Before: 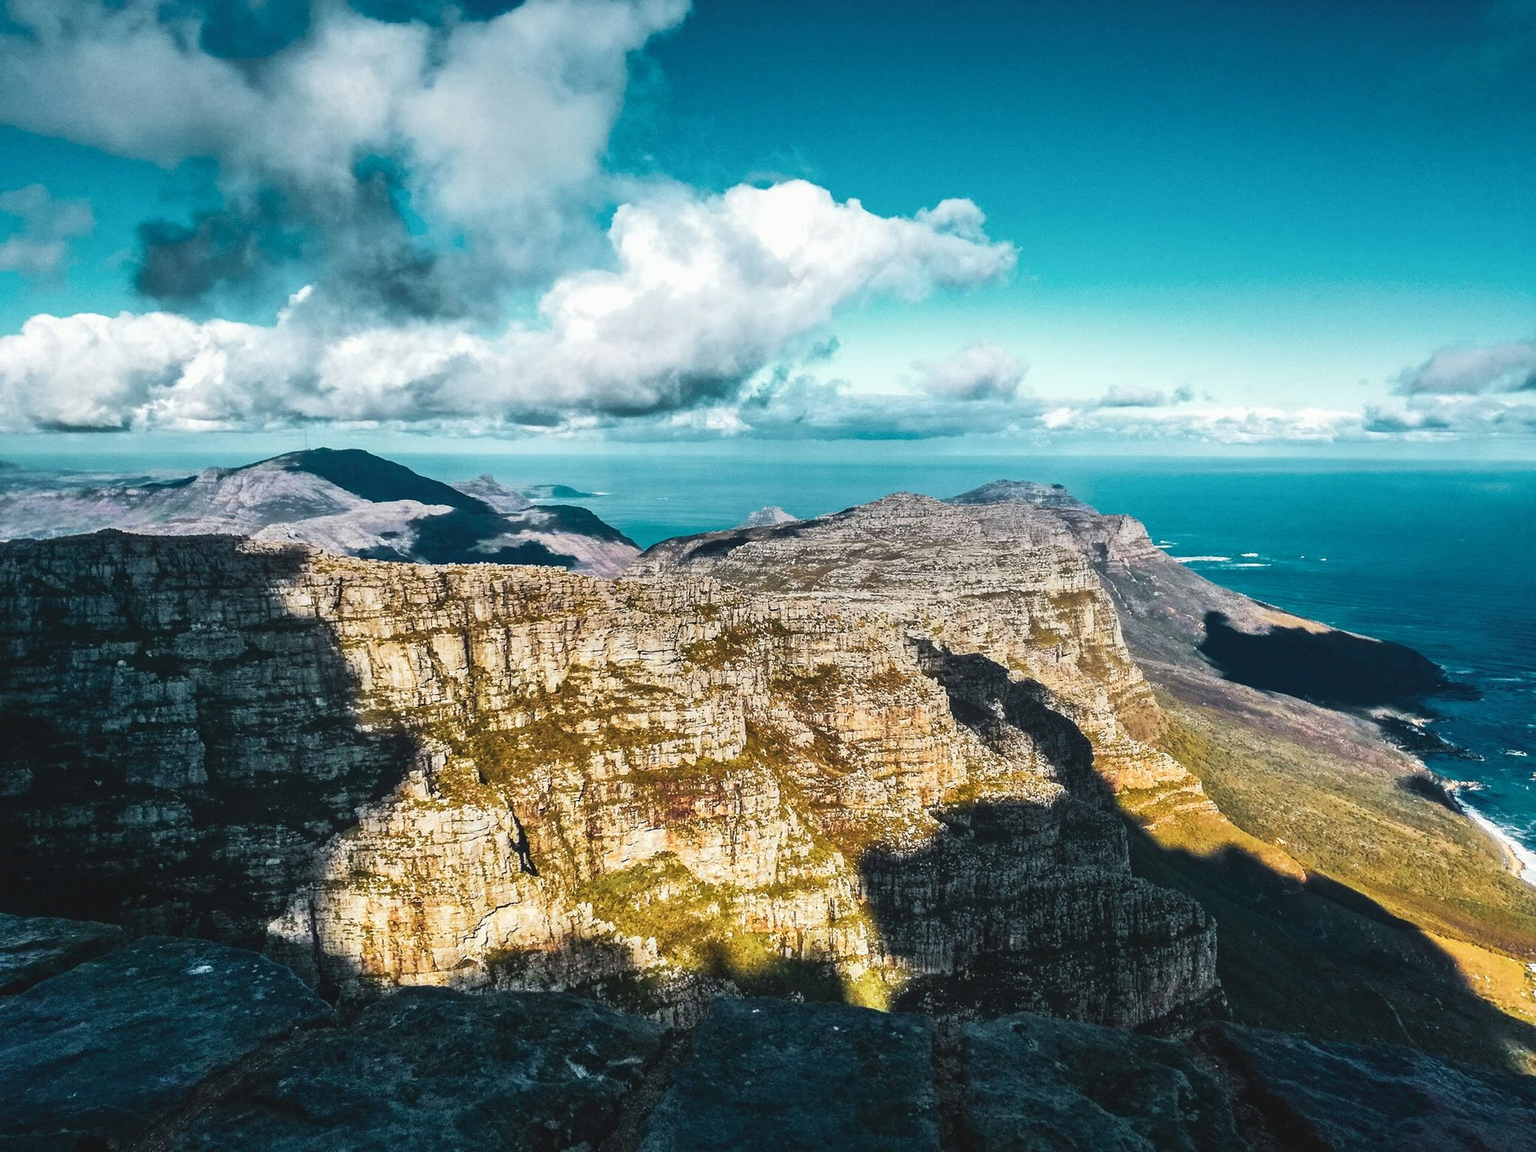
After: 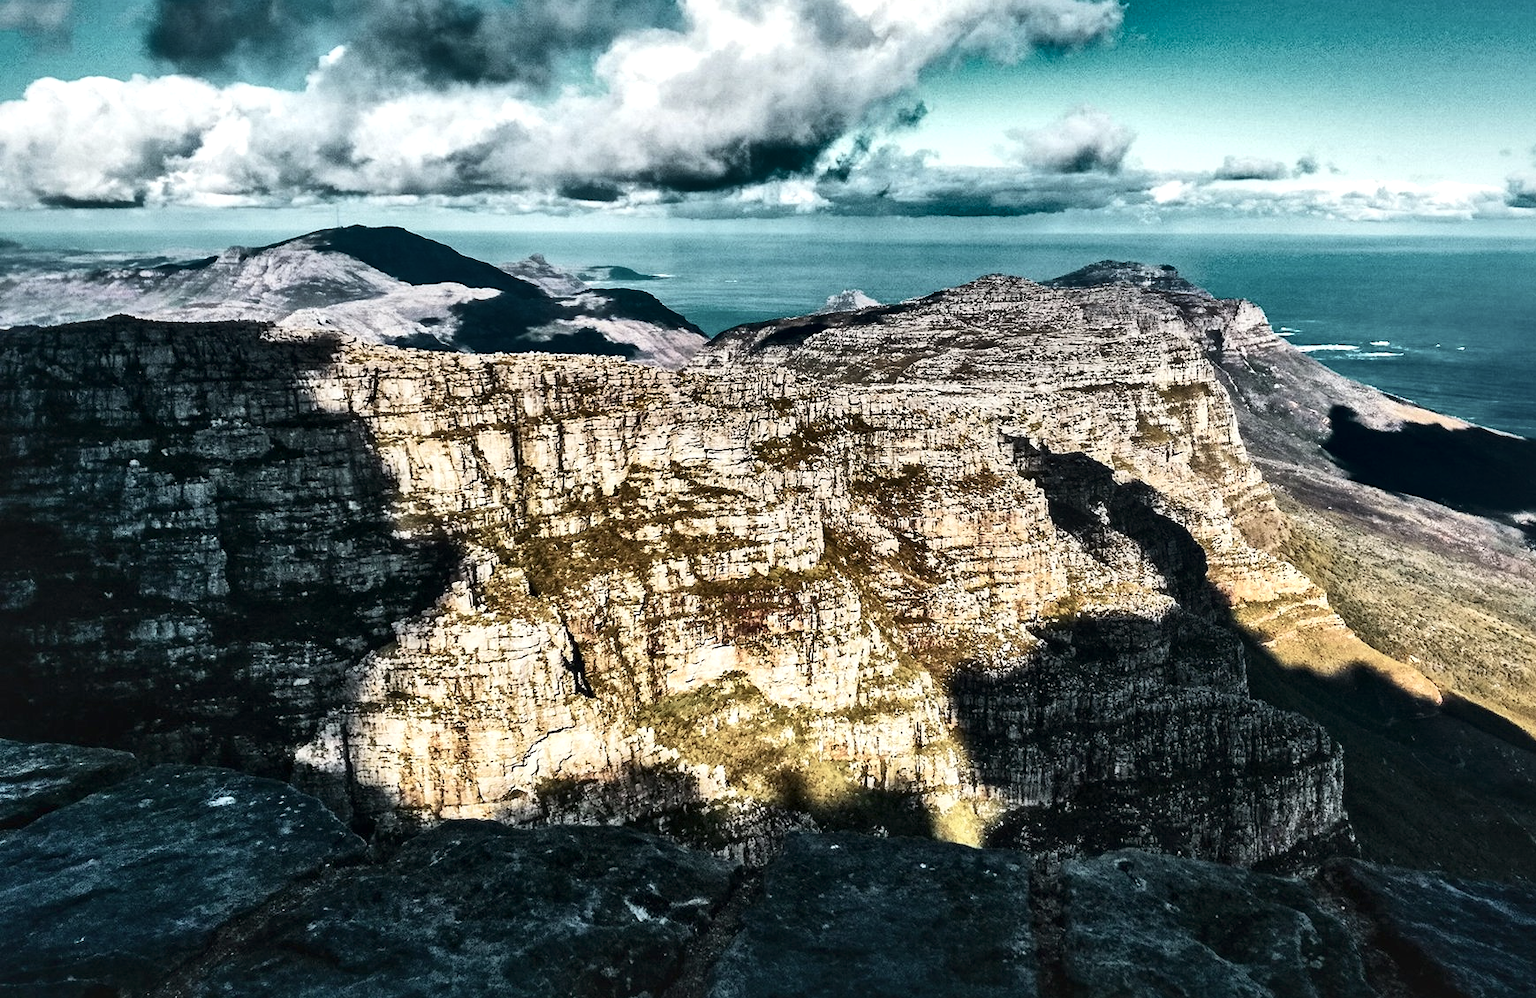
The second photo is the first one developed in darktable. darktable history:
local contrast: mode bilateral grid, contrast 25, coarseness 59, detail 152%, midtone range 0.2
shadows and highlights: radius 106.61, shadows 40.83, highlights -72.91, low approximation 0.01, soften with gaussian
crop: top 21.205%, right 9.419%, bottom 0.215%
contrast brightness saturation: contrast 0.252, saturation -0.317
